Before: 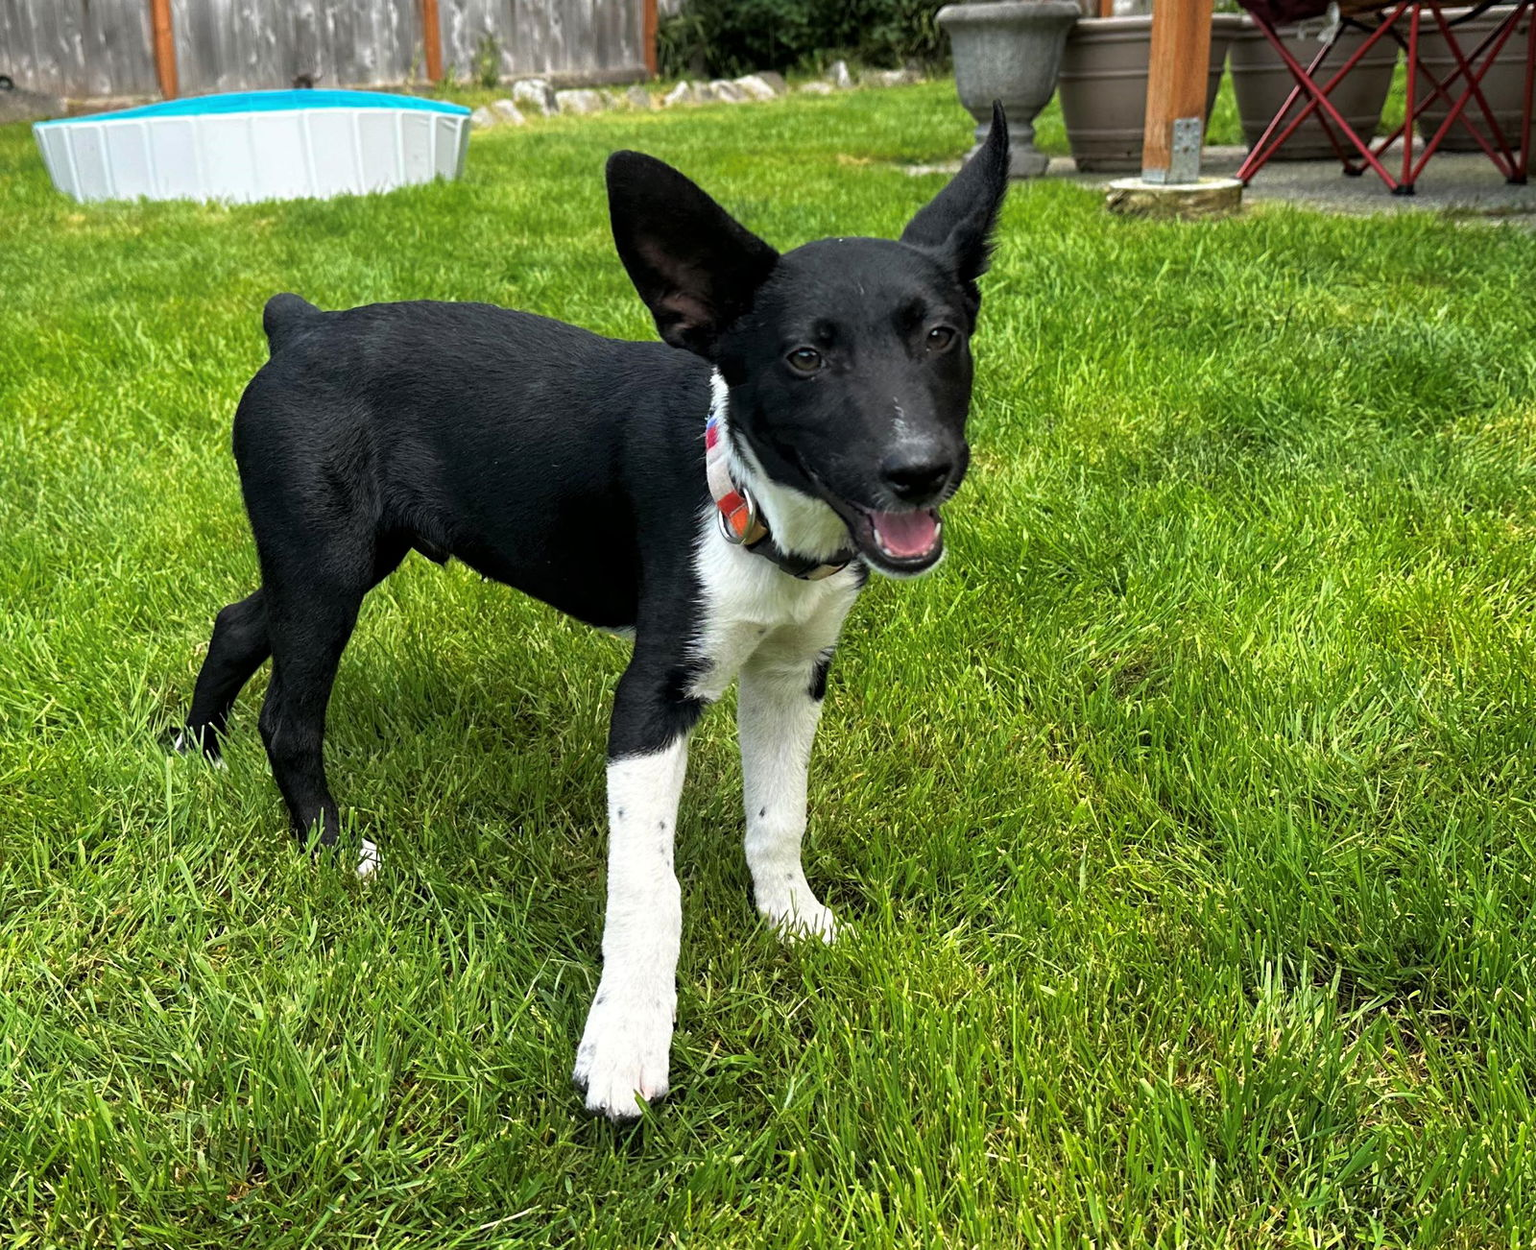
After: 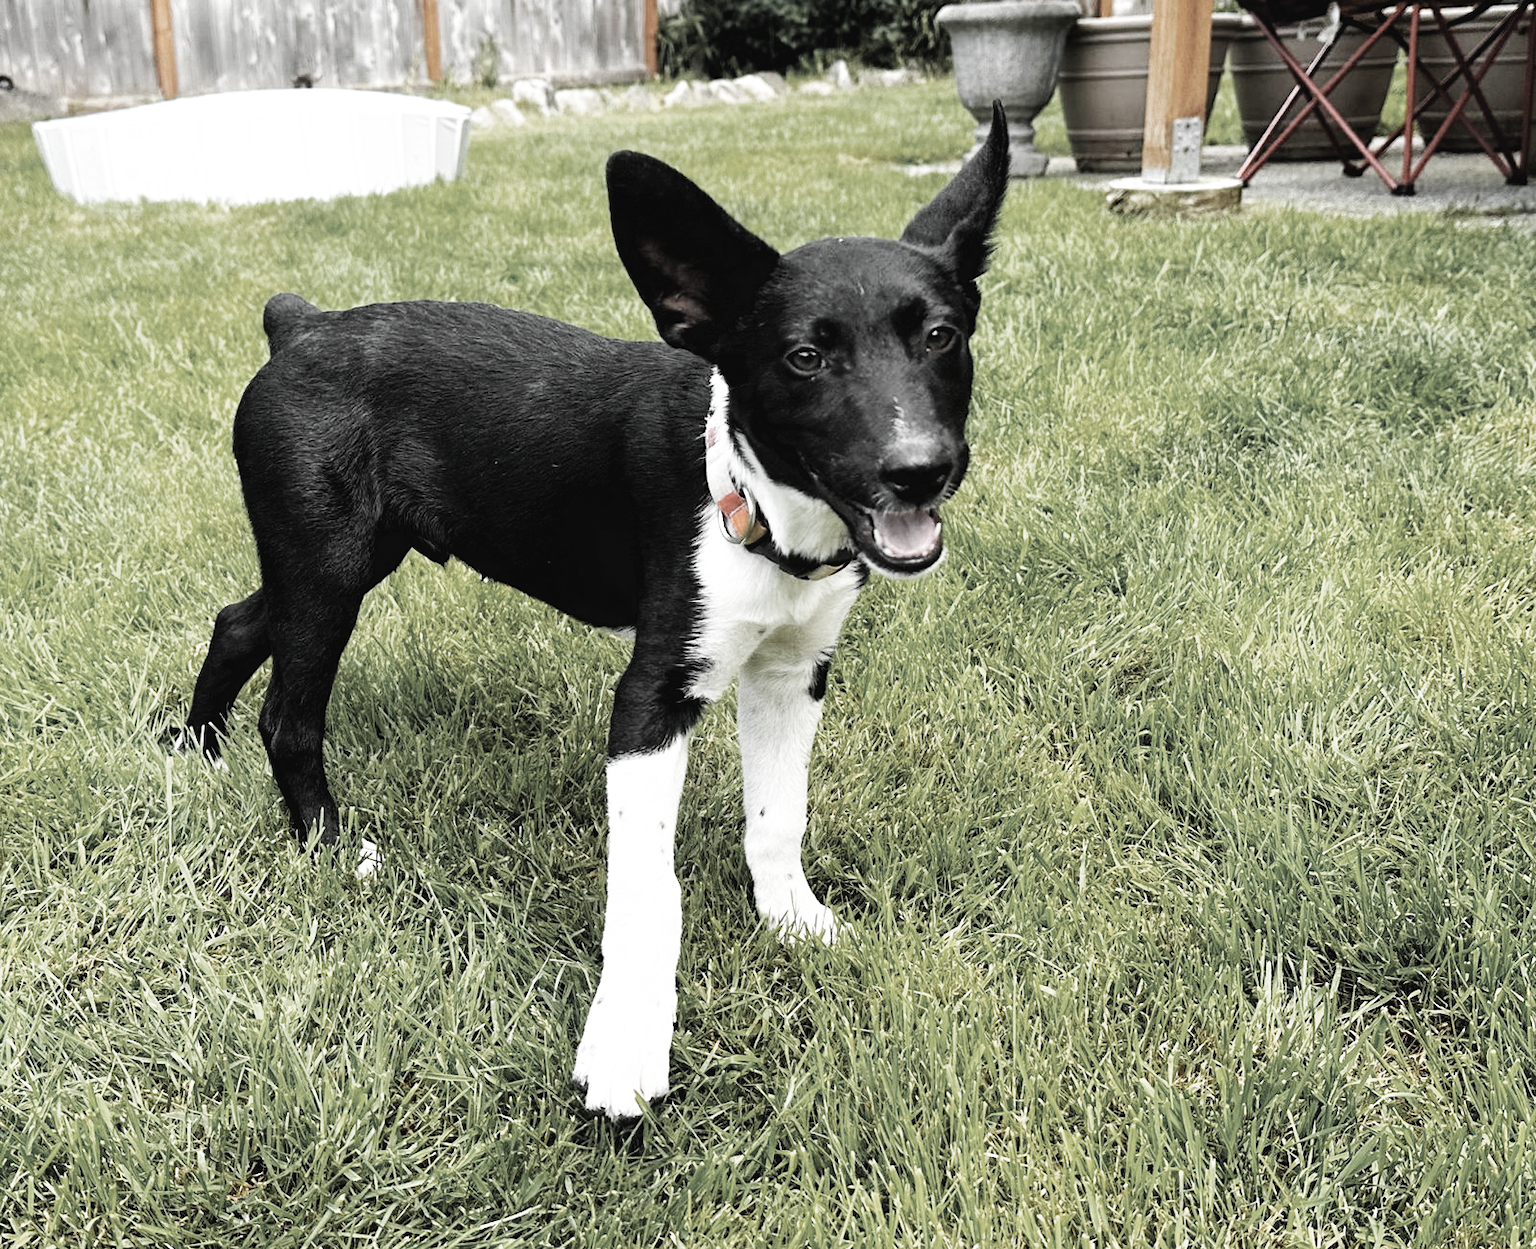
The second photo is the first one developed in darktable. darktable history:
base curve: curves: ch0 [(0, 0.003) (0.001, 0.002) (0.006, 0.004) (0.02, 0.022) (0.048, 0.086) (0.094, 0.234) (0.162, 0.431) (0.258, 0.629) (0.385, 0.8) (0.548, 0.918) (0.751, 0.988) (1, 1)], preserve colors none
exposure: exposure -0.116 EV, compensate exposure bias true, compensate highlight preservation false
color zones: curves: ch0 [(0, 0.613) (0.01, 0.613) (0.245, 0.448) (0.498, 0.529) (0.642, 0.665) (0.879, 0.777) (0.99, 0.613)]; ch1 [(0, 0.035) (0.121, 0.189) (0.259, 0.197) (0.415, 0.061) (0.589, 0.022) (0.732, 0.022) (0.857, 0.026) (0.991, 0.053)]
tone curve: curves: ch0 [(0, 0) (0.003, 0.022) (0.011, 0.027) (0.025, 0.038) (0.044, 0.056) (0.069, 0.081) (0.1, 0.11) (0.136, 0.145) (0.177, 0.185) (0.224, 0.229) (0.277, 0.278) (0.335, 0.335) (0.399, 0.399) (0.468, 0.468) (0.543, 0.543) (0.623, 0.623) (0.709, 0.705) (0.801, 0.793) (0.898, 0.887) (1, 1)], preserve colors none
